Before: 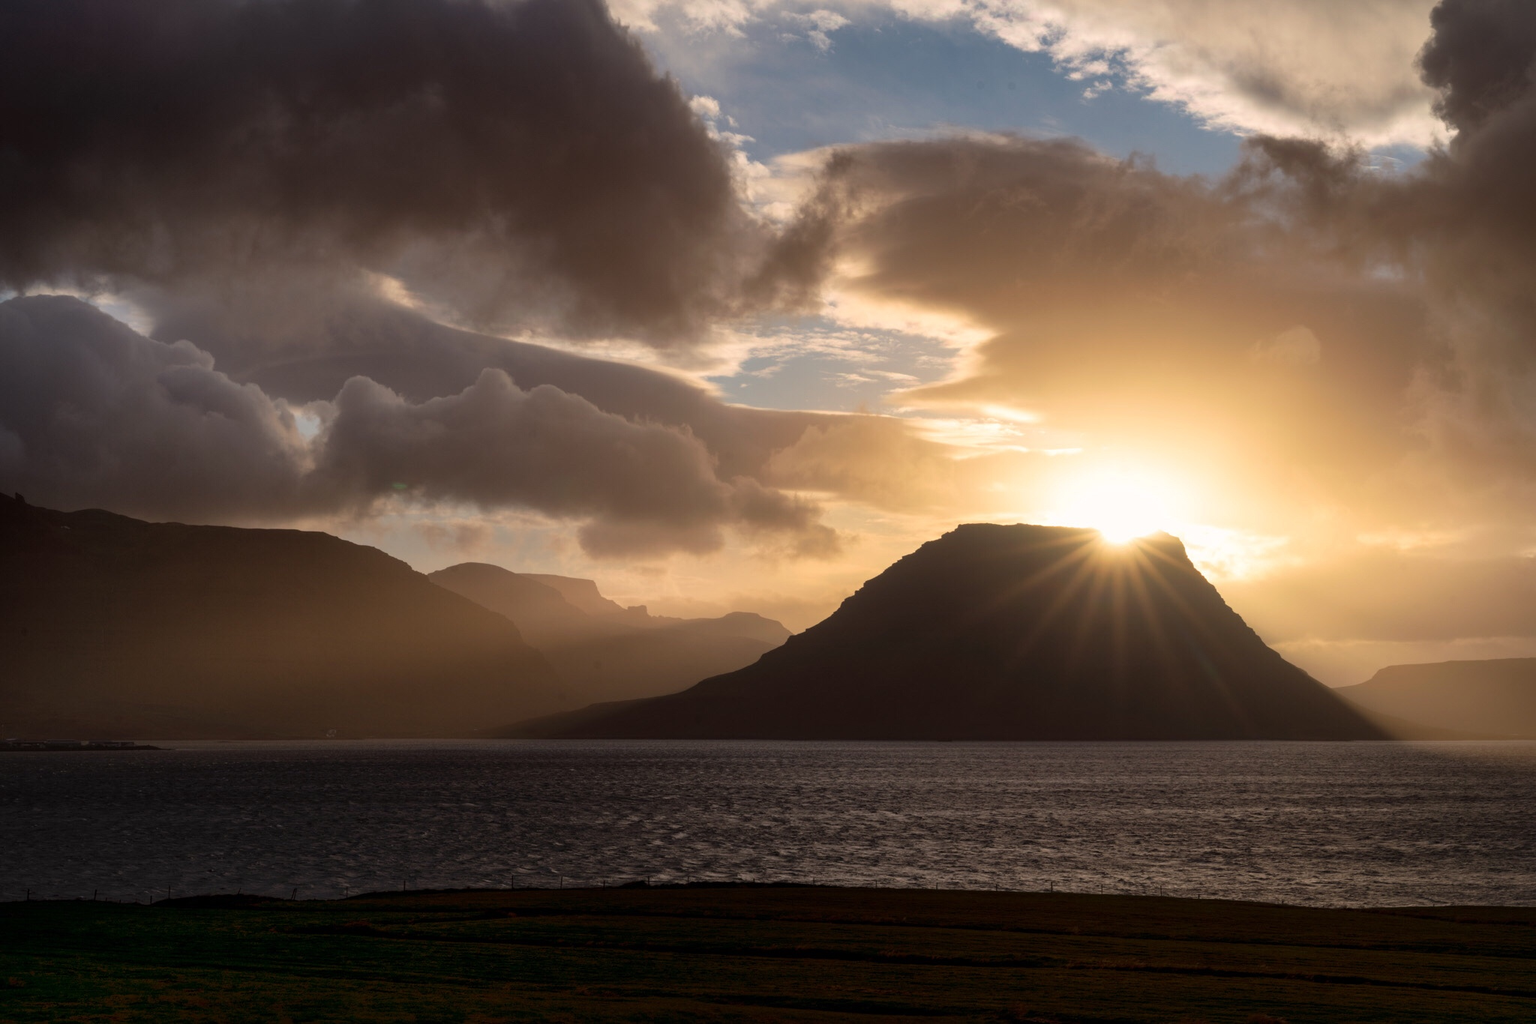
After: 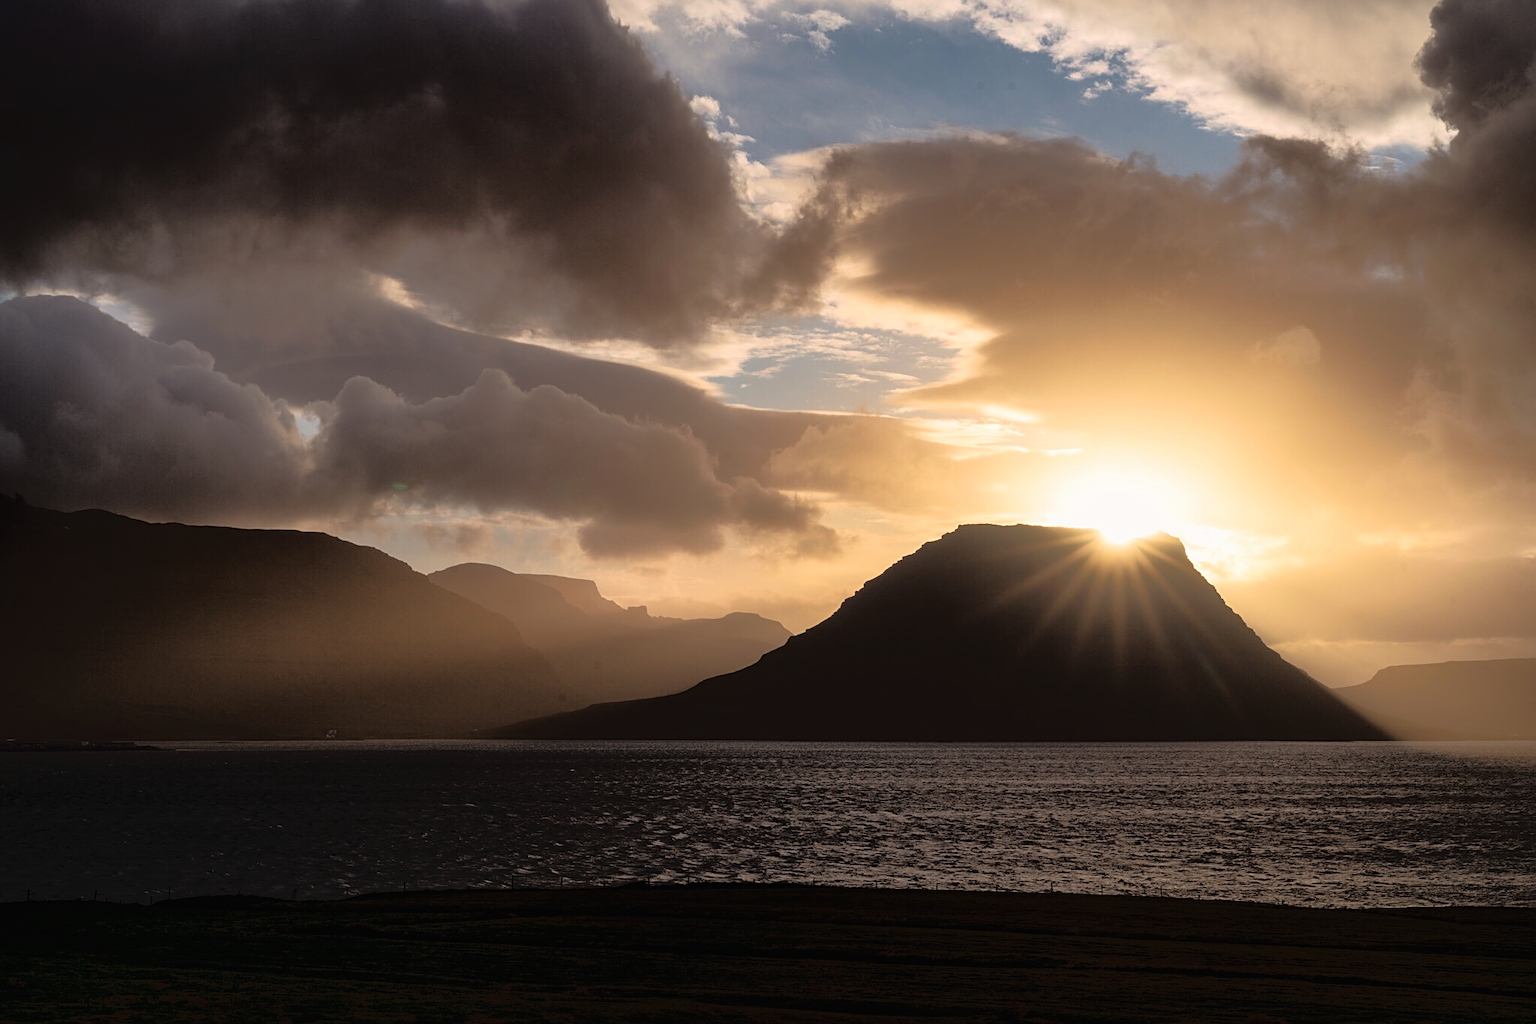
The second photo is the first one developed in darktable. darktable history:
sharpen: on, module defaults
exposure: black level correction -0.004, exposure 0.052 EV, compensate highlight preservation false
tone equalizer: -8 EV -1.87 EV, -7 EV -1.18 EV, -6 EV -1.61 EV, edges refinement/feathering 500, mask exposure compensation -1.57 EV, preserve details no
